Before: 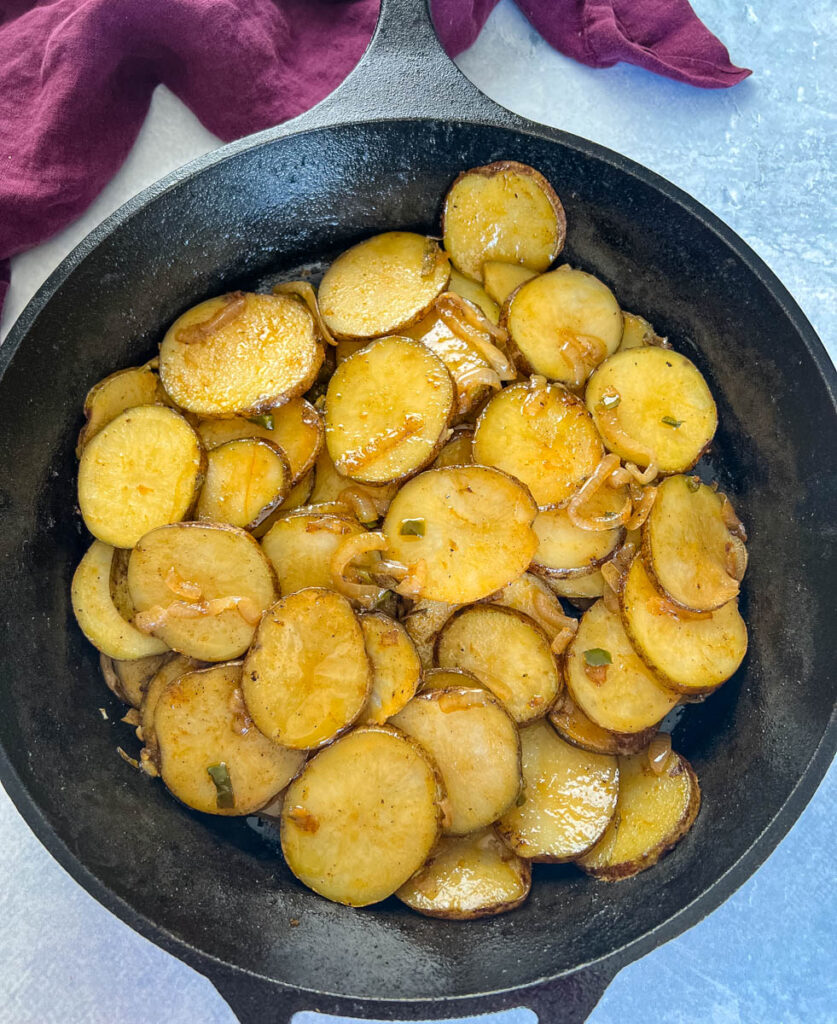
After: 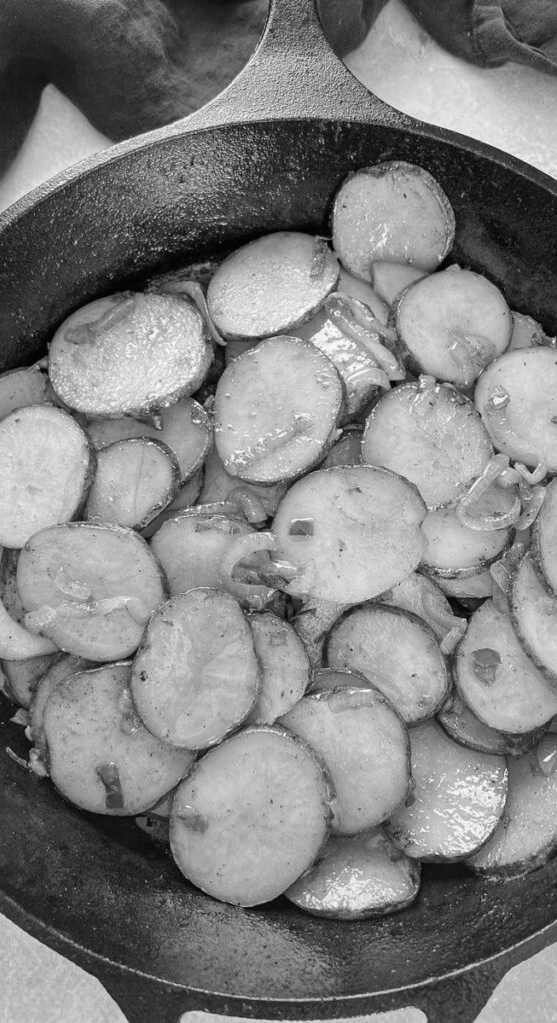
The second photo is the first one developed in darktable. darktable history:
crop and rotate: left 13.342%, right 19.991%
monochrome: on, module defaults
